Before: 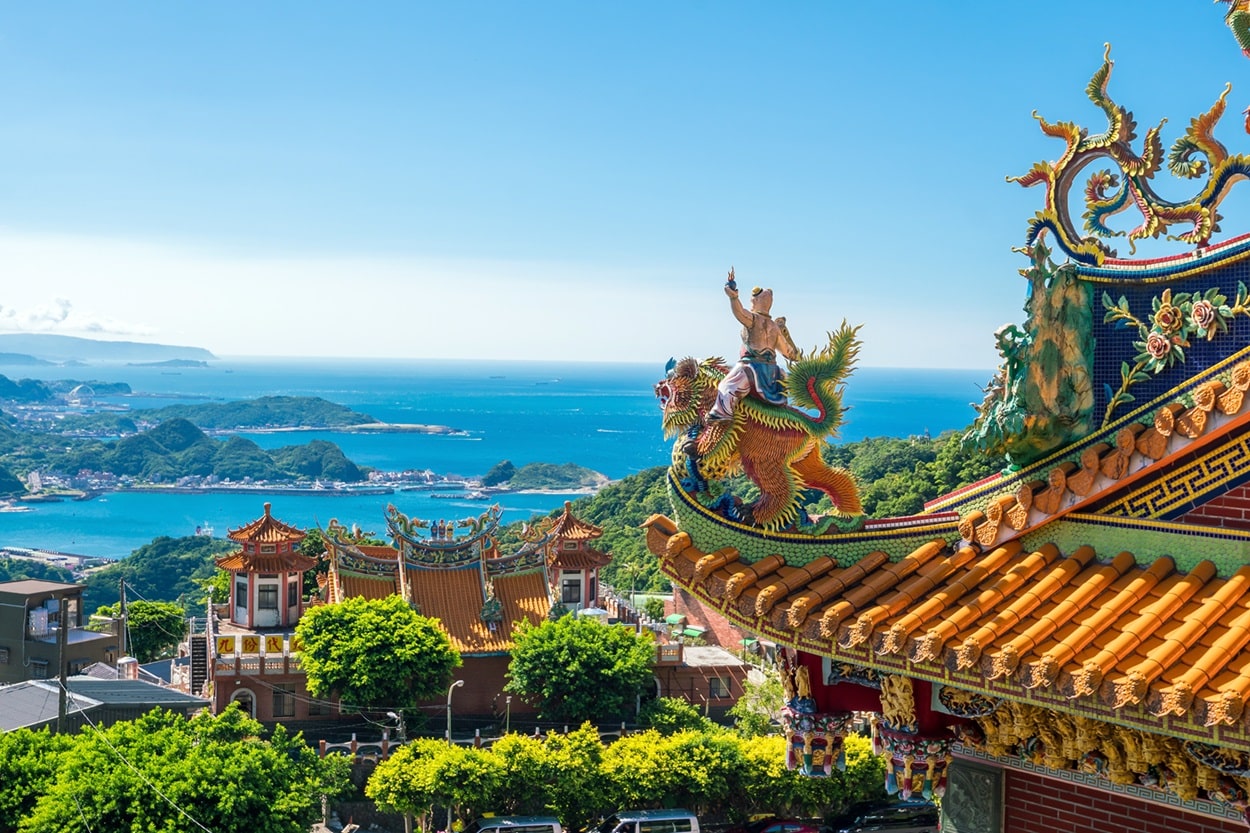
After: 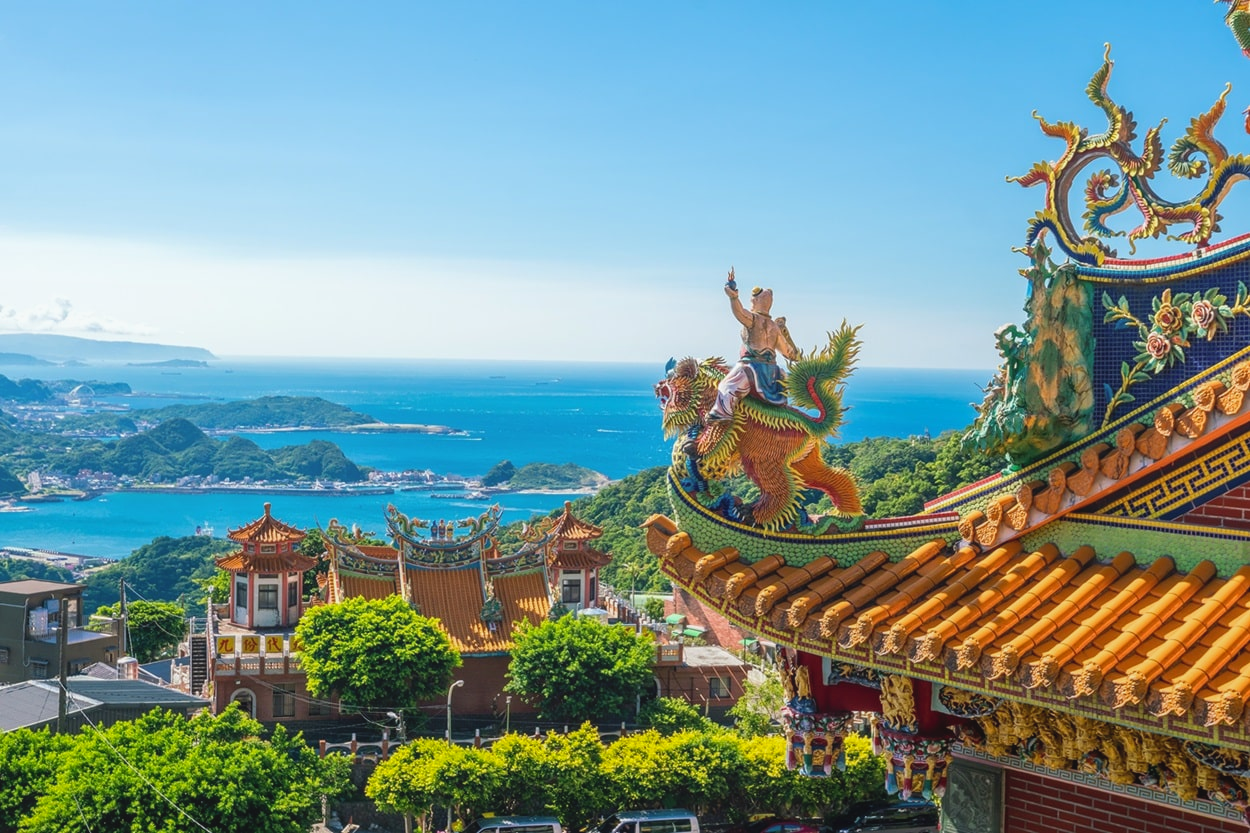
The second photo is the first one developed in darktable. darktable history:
local contrast: highlights 48%, shadows 4%, detail 100%
